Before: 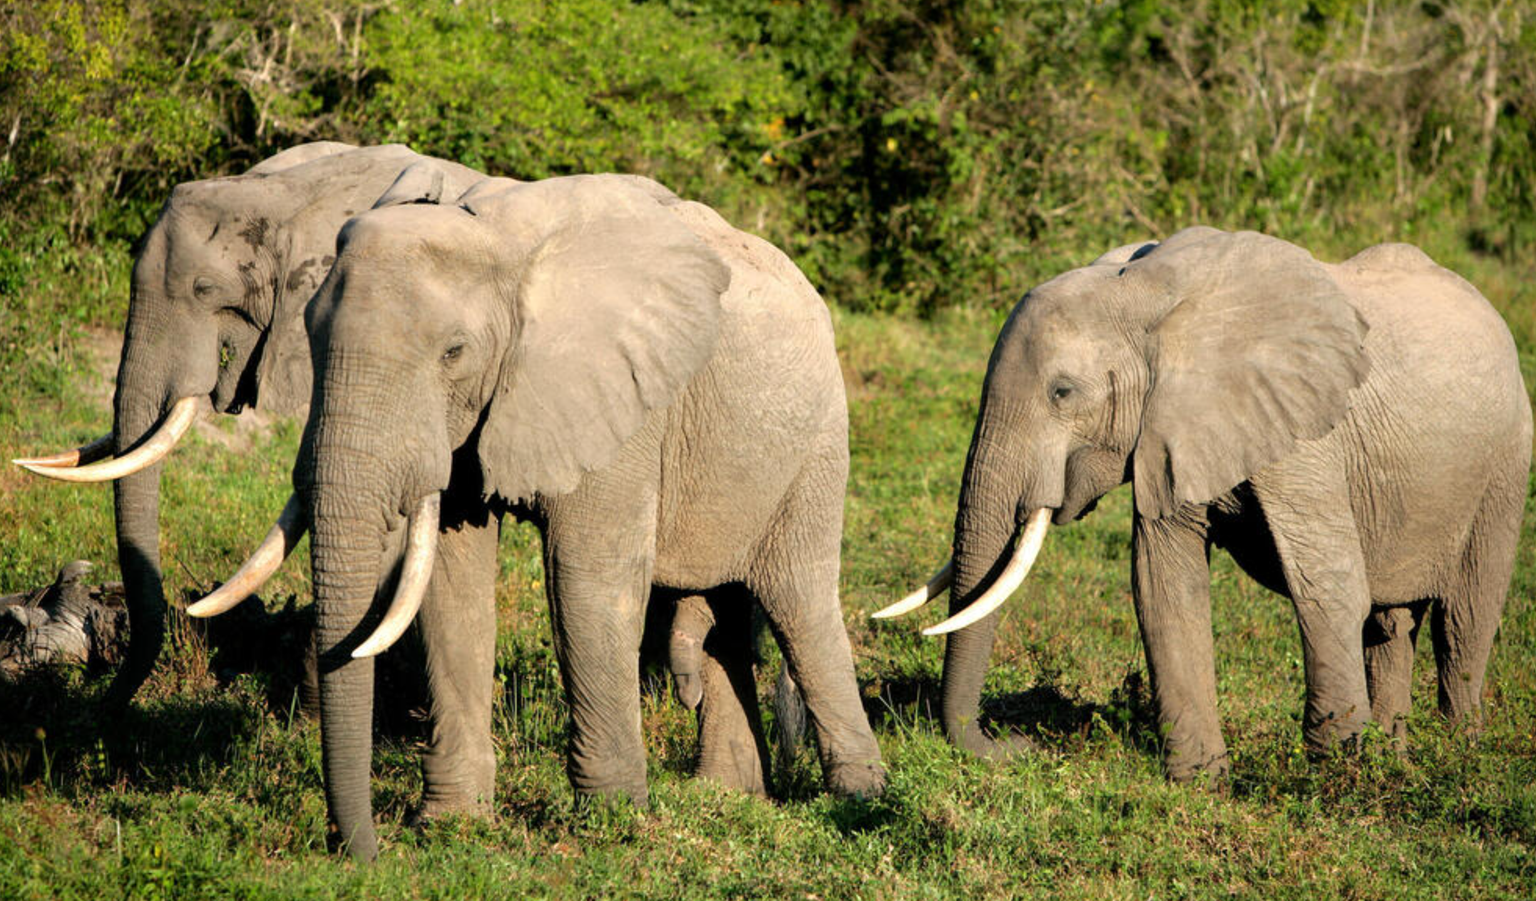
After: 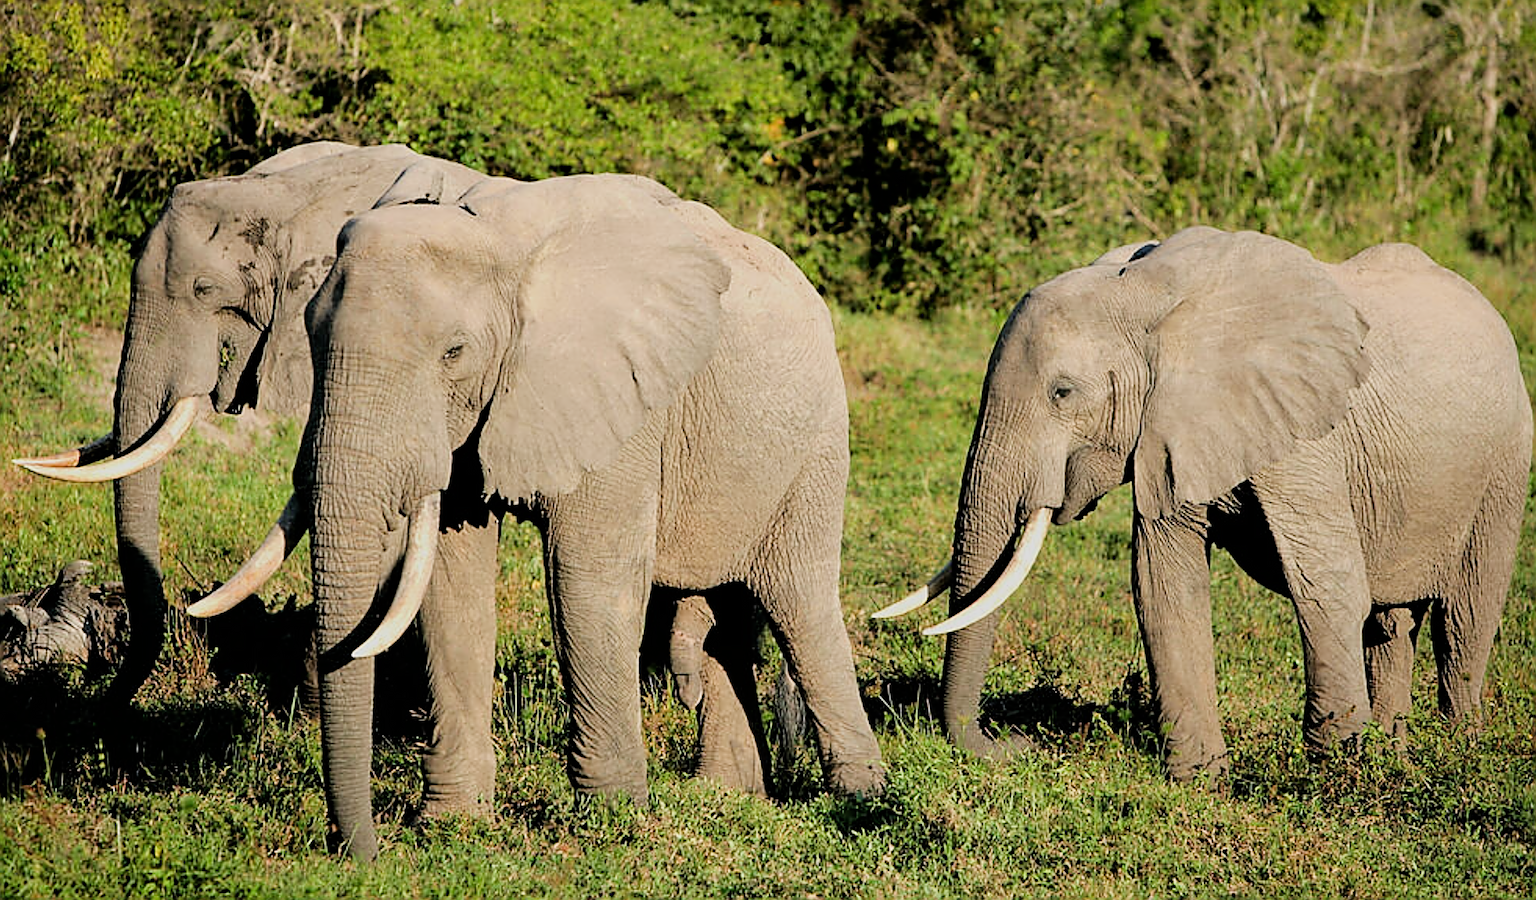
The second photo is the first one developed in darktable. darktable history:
filmic rgb: black relative exposure -7.65 EV, white relative exposure 4.56 EV, hardness 3.61
exposure: exposure 0.217 EV, compensate highlight preservation false
sharpen: amount 2
